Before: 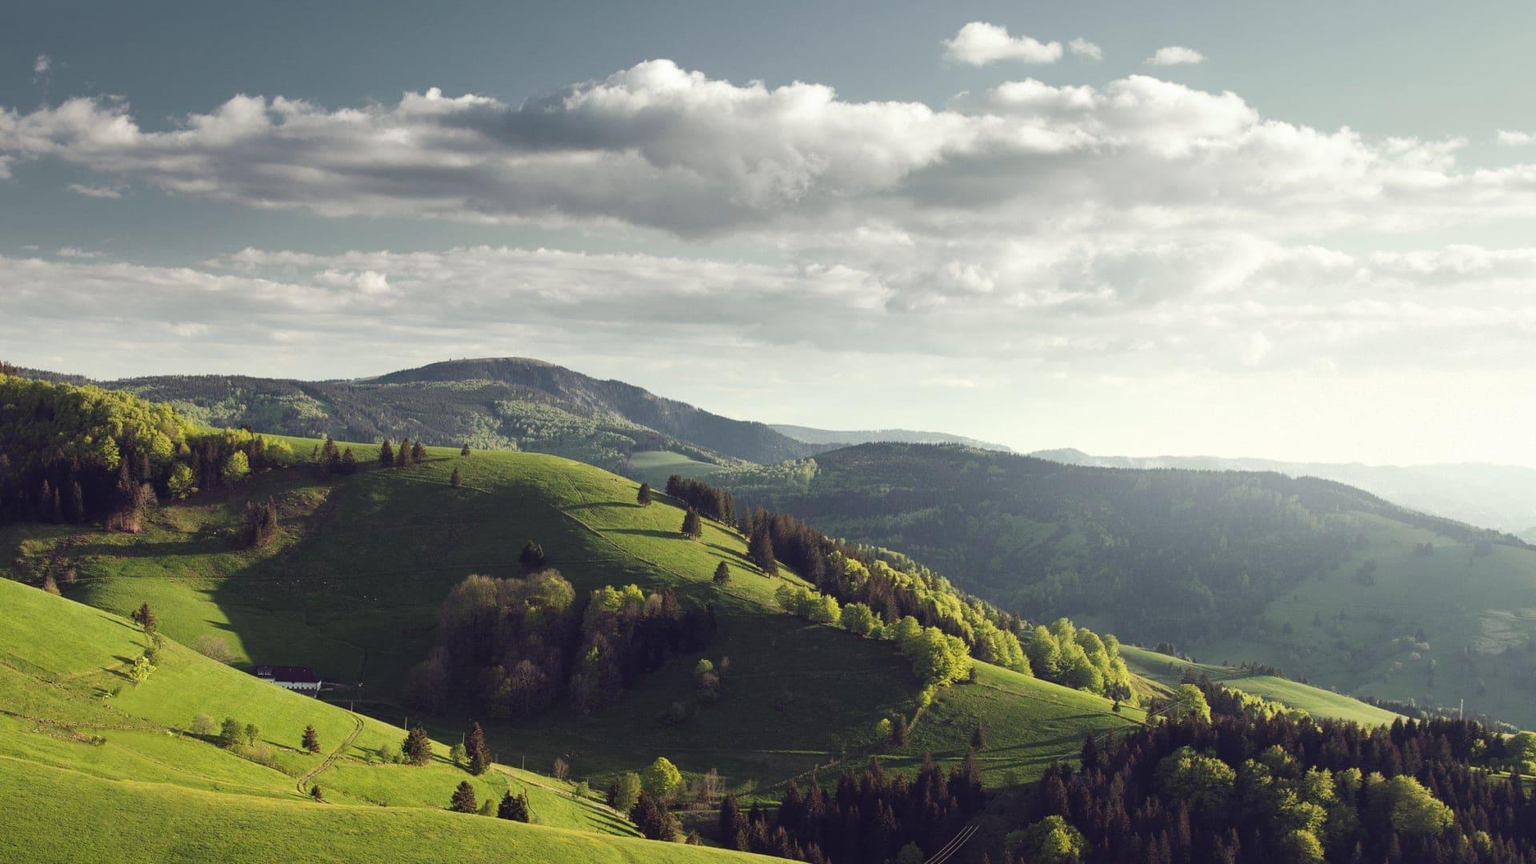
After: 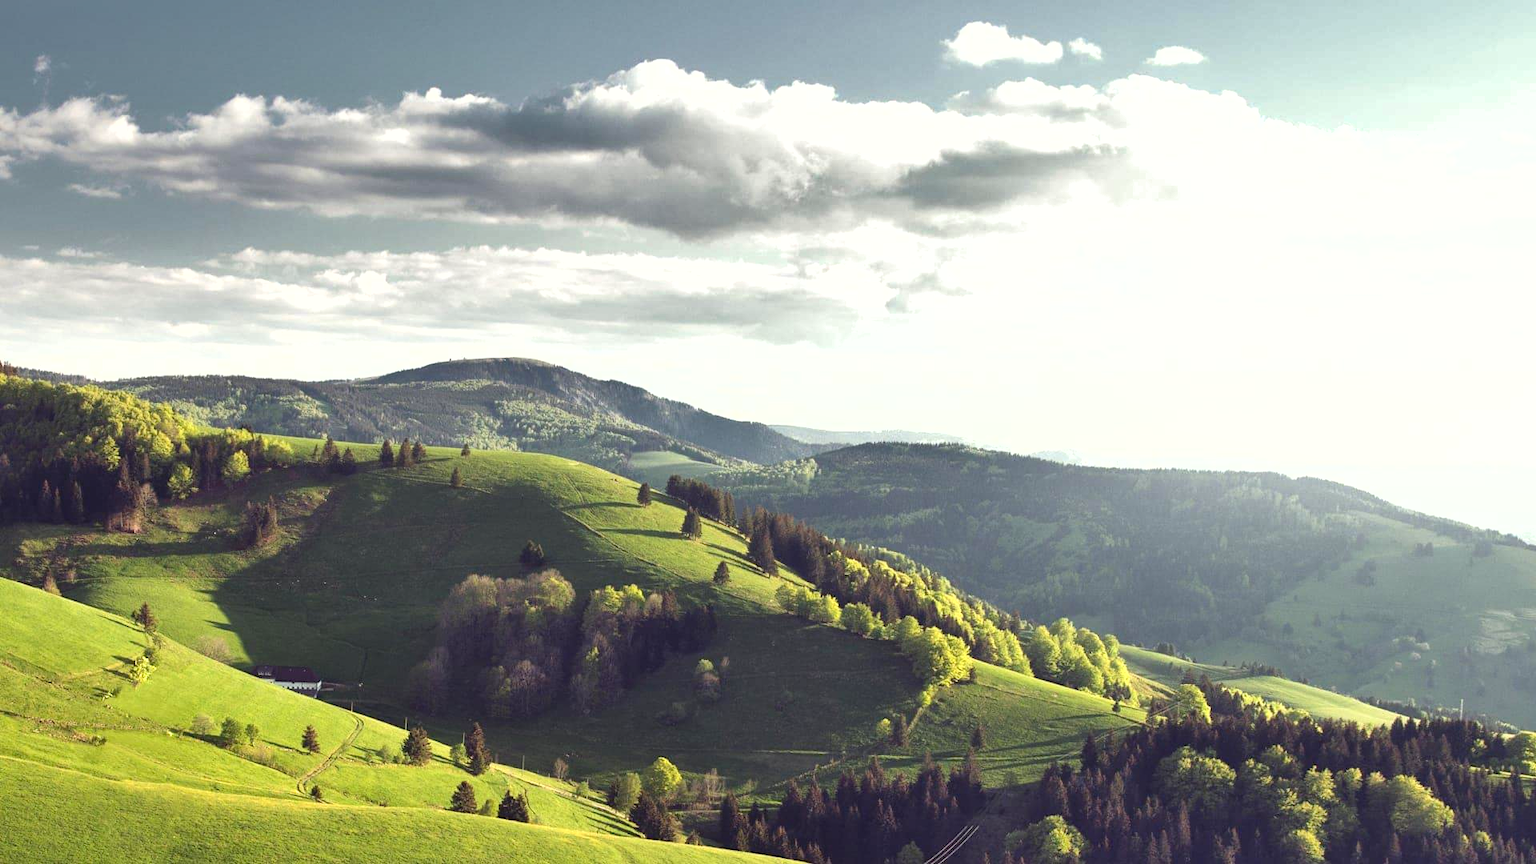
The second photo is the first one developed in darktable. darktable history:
shadows and highlights: low approximation 0.01, soften with gaussian
exposure: exposure 0.781 EV, compensate highlight preservation false
color correction: highlights a* -0.137, highlights b* 0.137
